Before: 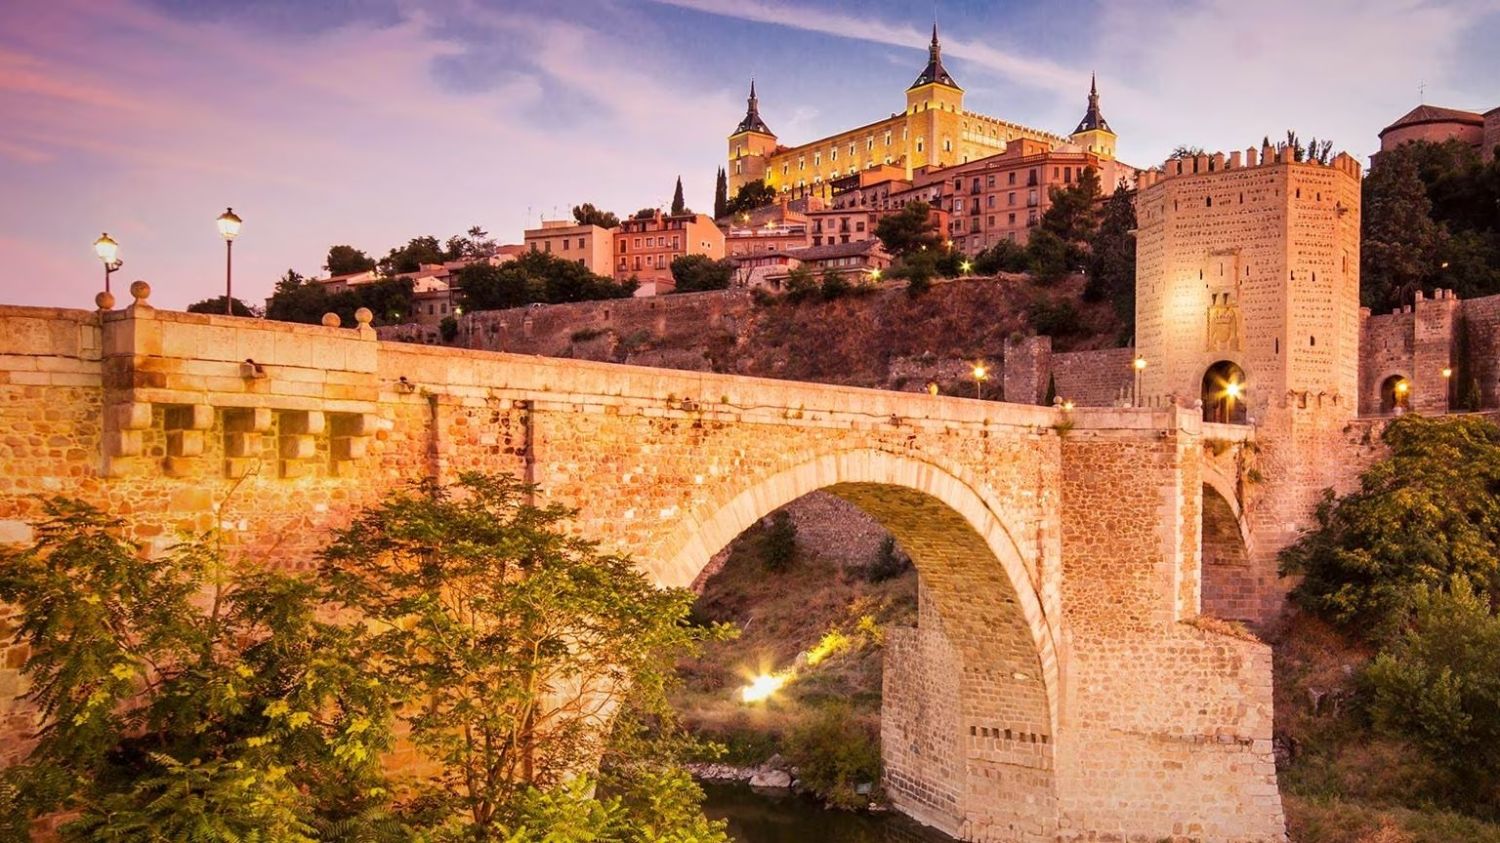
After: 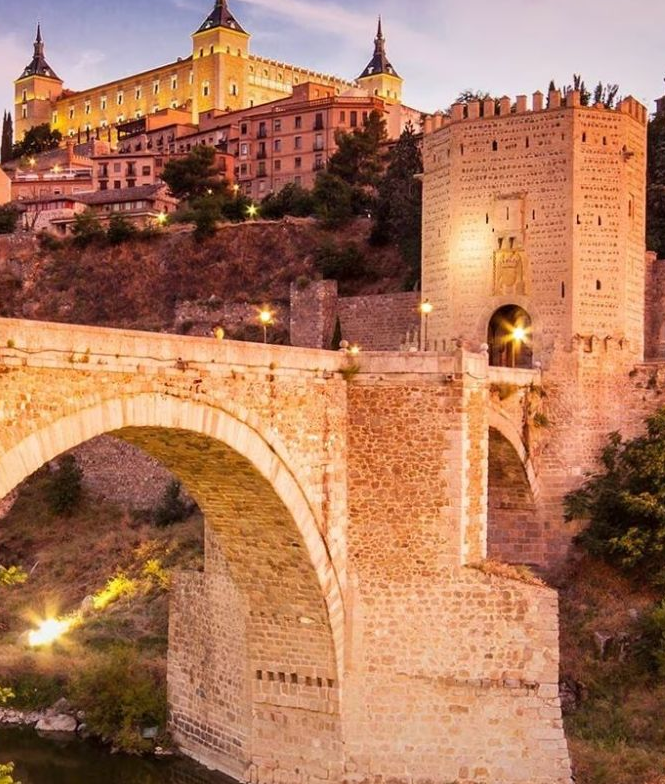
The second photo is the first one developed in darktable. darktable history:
contrast equalizer: y [[0.5 ×6], [0.5 ×6], [0.5, 0.5, 0.501, 0.545, 0.707, 0.863], [0 ×6], [0 ×6]]
crop: left 47.628%, top 6.643%, right 7.874%
